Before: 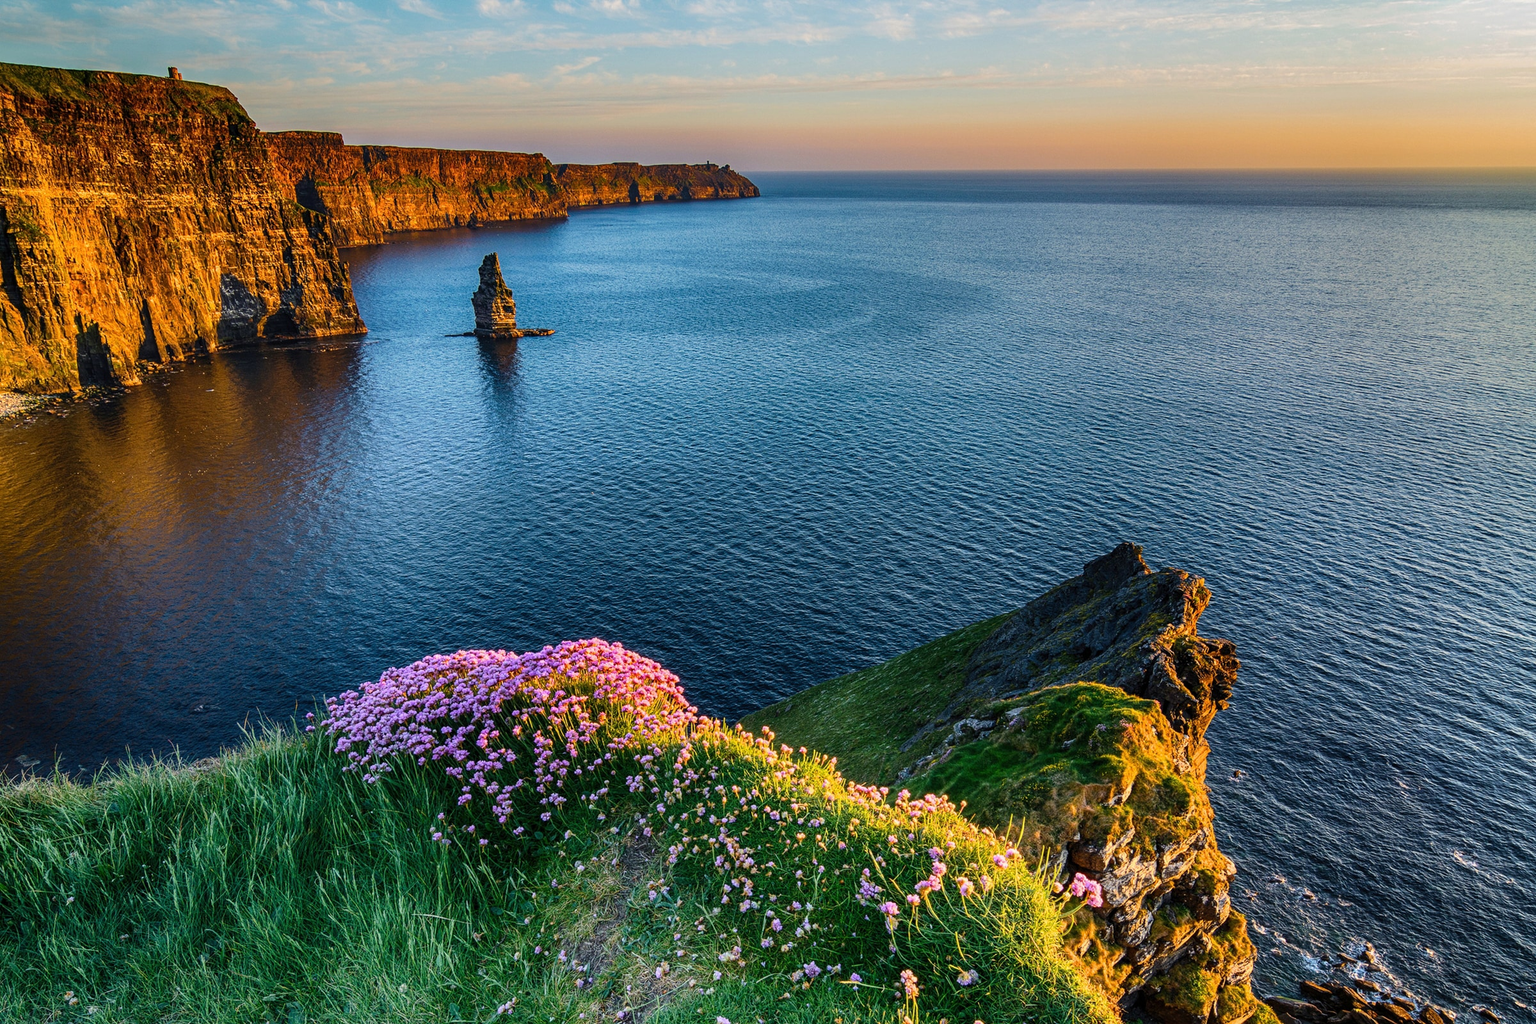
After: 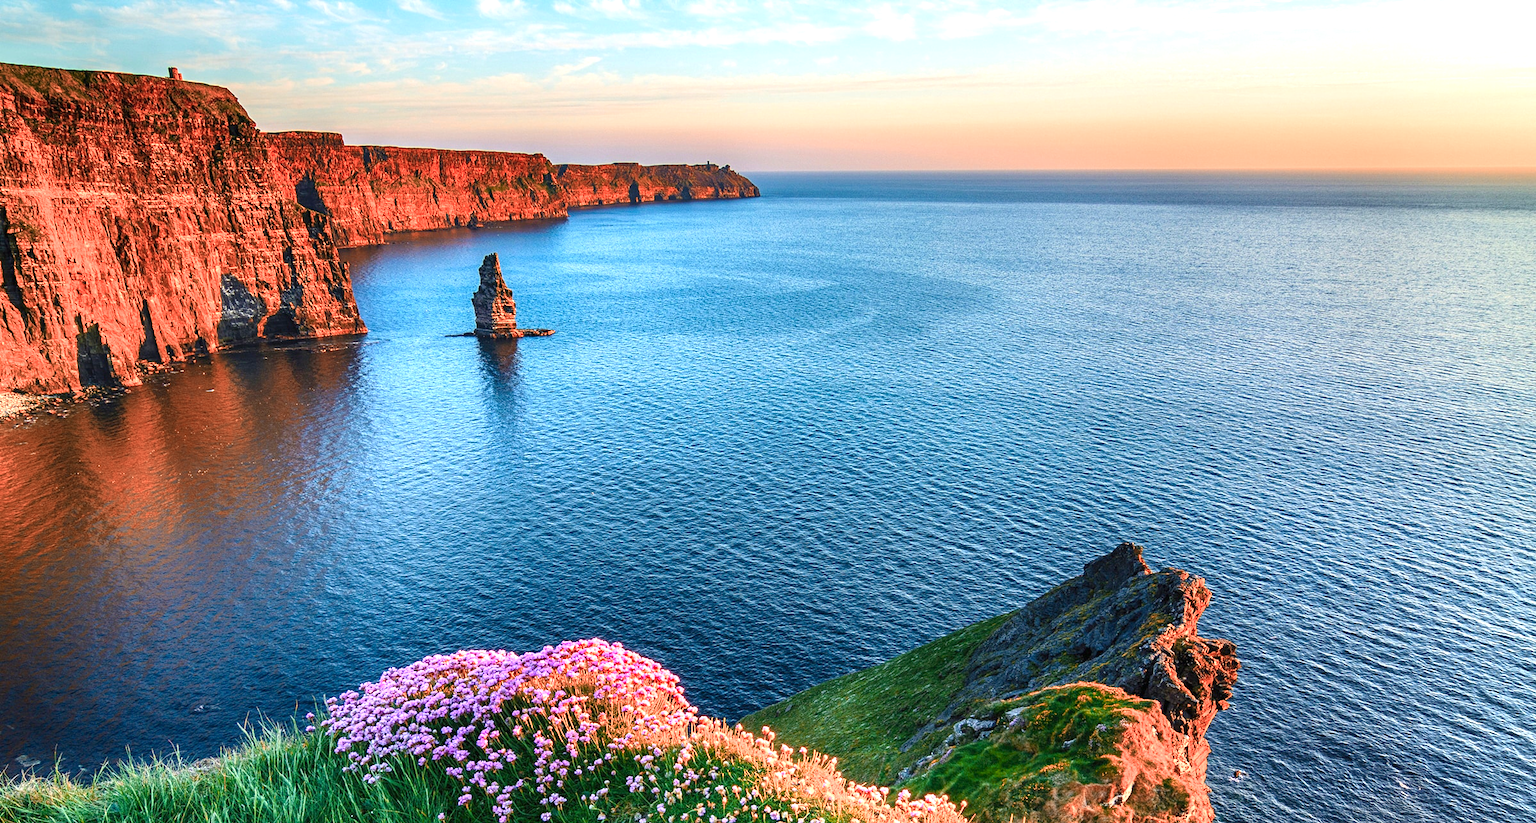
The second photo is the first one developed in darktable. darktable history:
crop: bottom 19.623%
color zones: curves: ch2 [(0, 0.5) (0.084, 0.497) (0.323, 0.335) (0.4, 0.497) (1, 0.5)]
levels: levels [0, 0.435, 0.917]
exposure: black level correction 0, exposure 0.595 EV, compensate exposure bias true, compensate highlight preservation false
